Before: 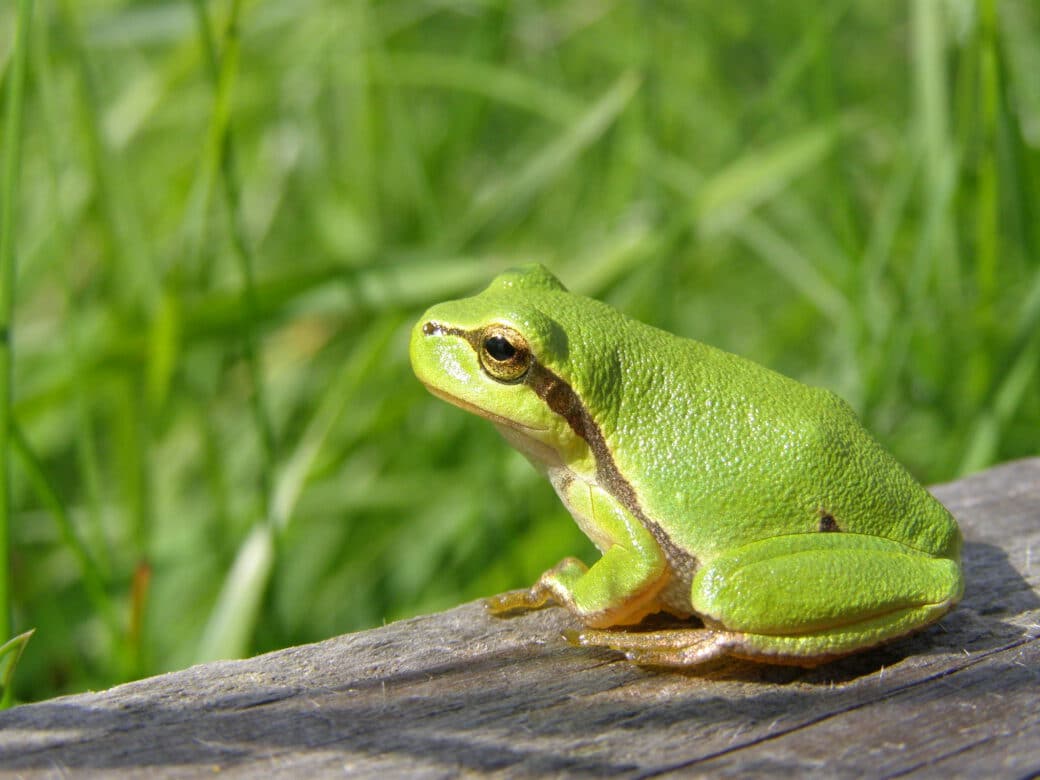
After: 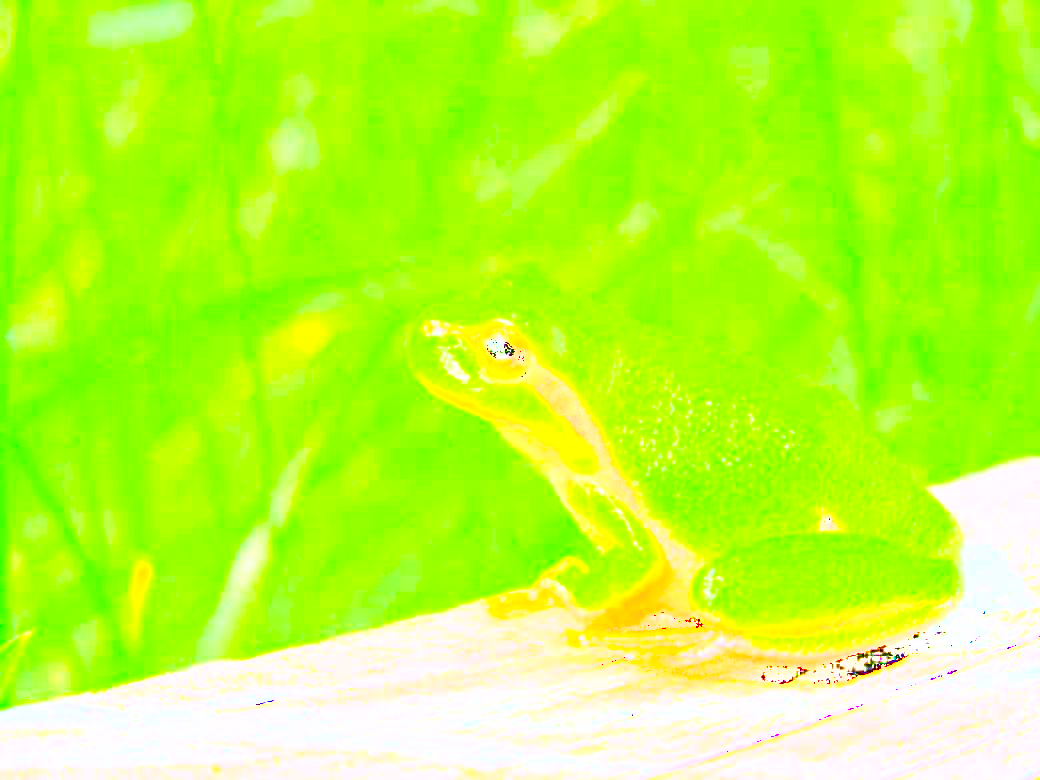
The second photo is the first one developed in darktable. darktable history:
local contrast: on, module defaults
shadows and highlights: radius 107.9, shadows 24, highlights -59.1, low approximation 0.01, soften with gaussian
haze removal: compatibility mode true, adaptive false
sharpen: amount 0.494
exposure: exposure 7.999 EV, compensate highlight preservation false
